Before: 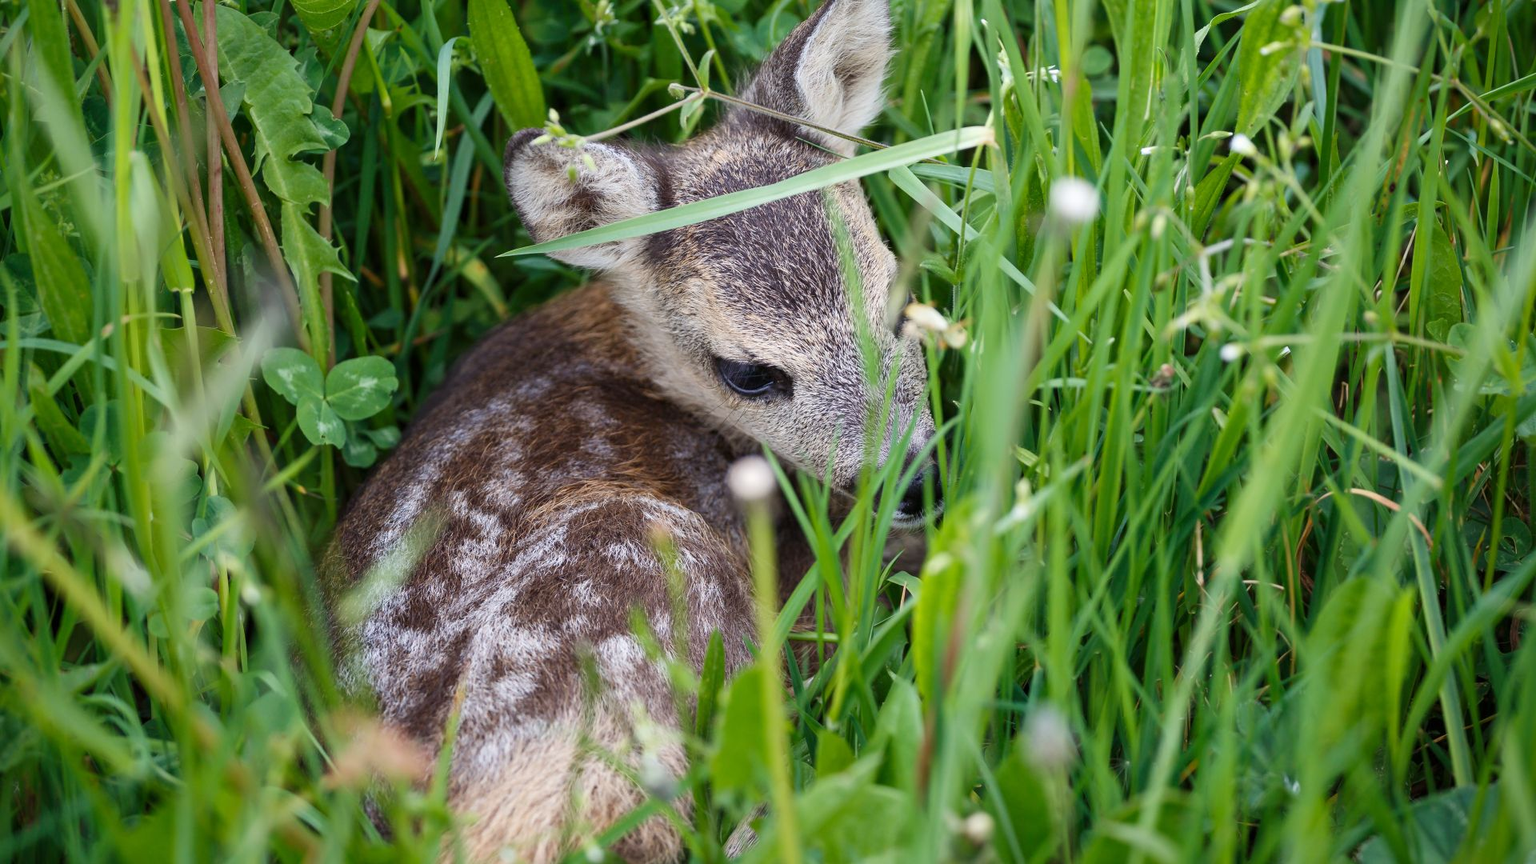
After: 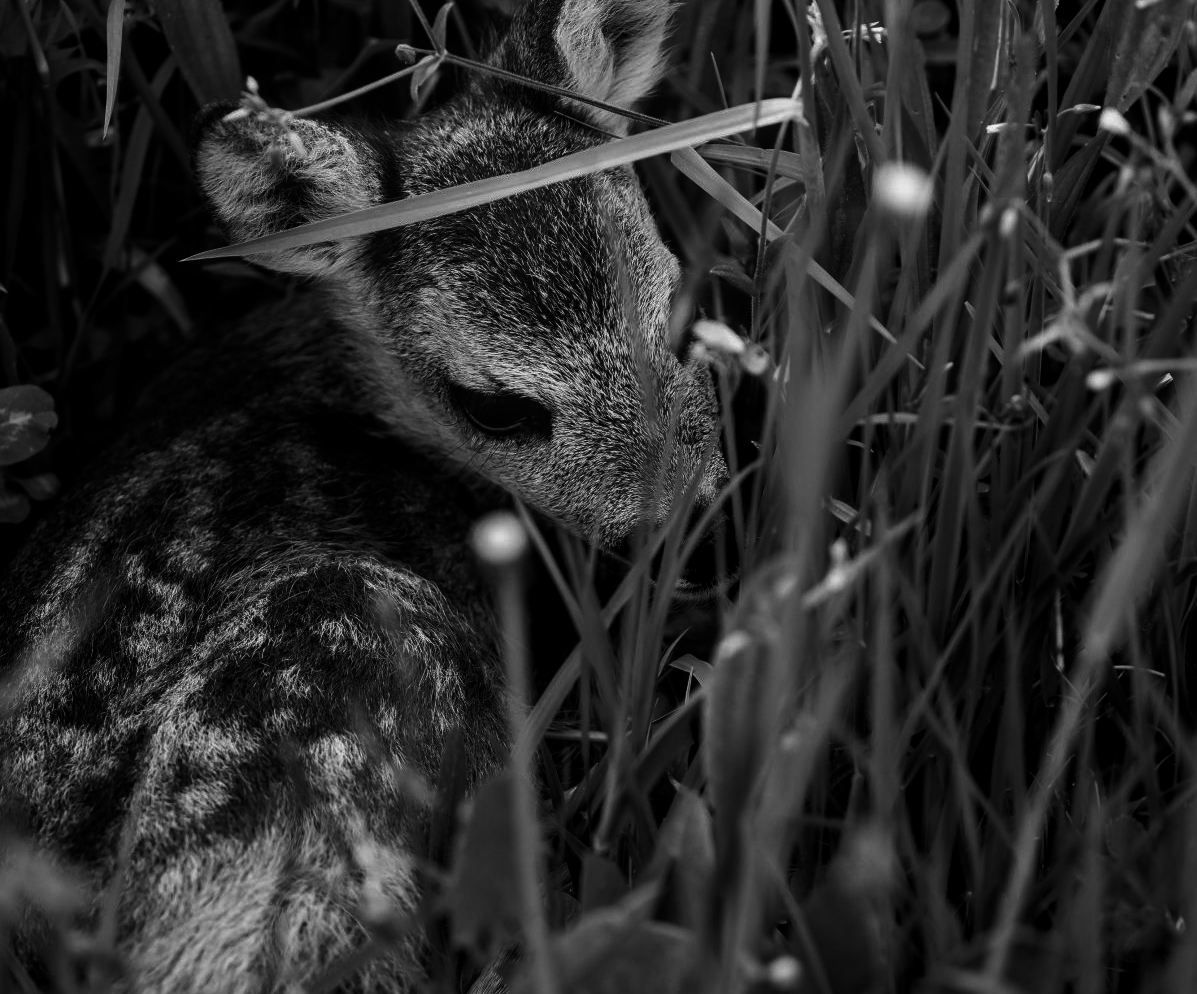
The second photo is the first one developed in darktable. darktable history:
contrast brightness saturation: contrast 0.02, brightness -1, saturation -1
crop and rotate: left 22.918%, top 5.629%, right 14.711%, bottom 2.247%
local contrast: detail 110%
